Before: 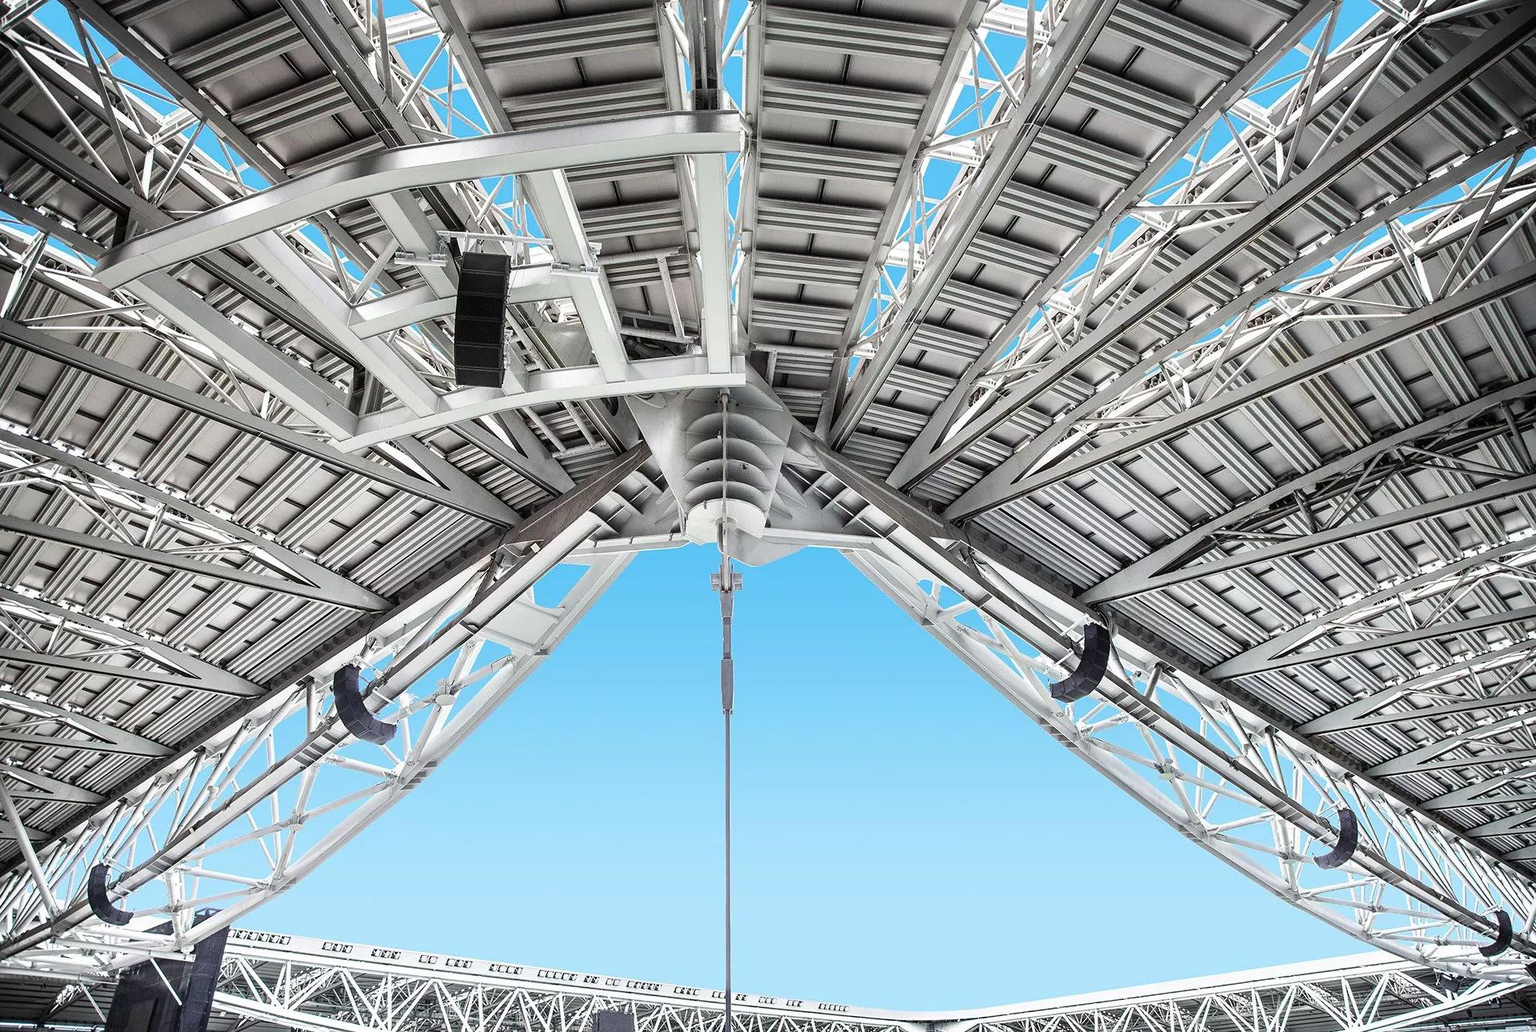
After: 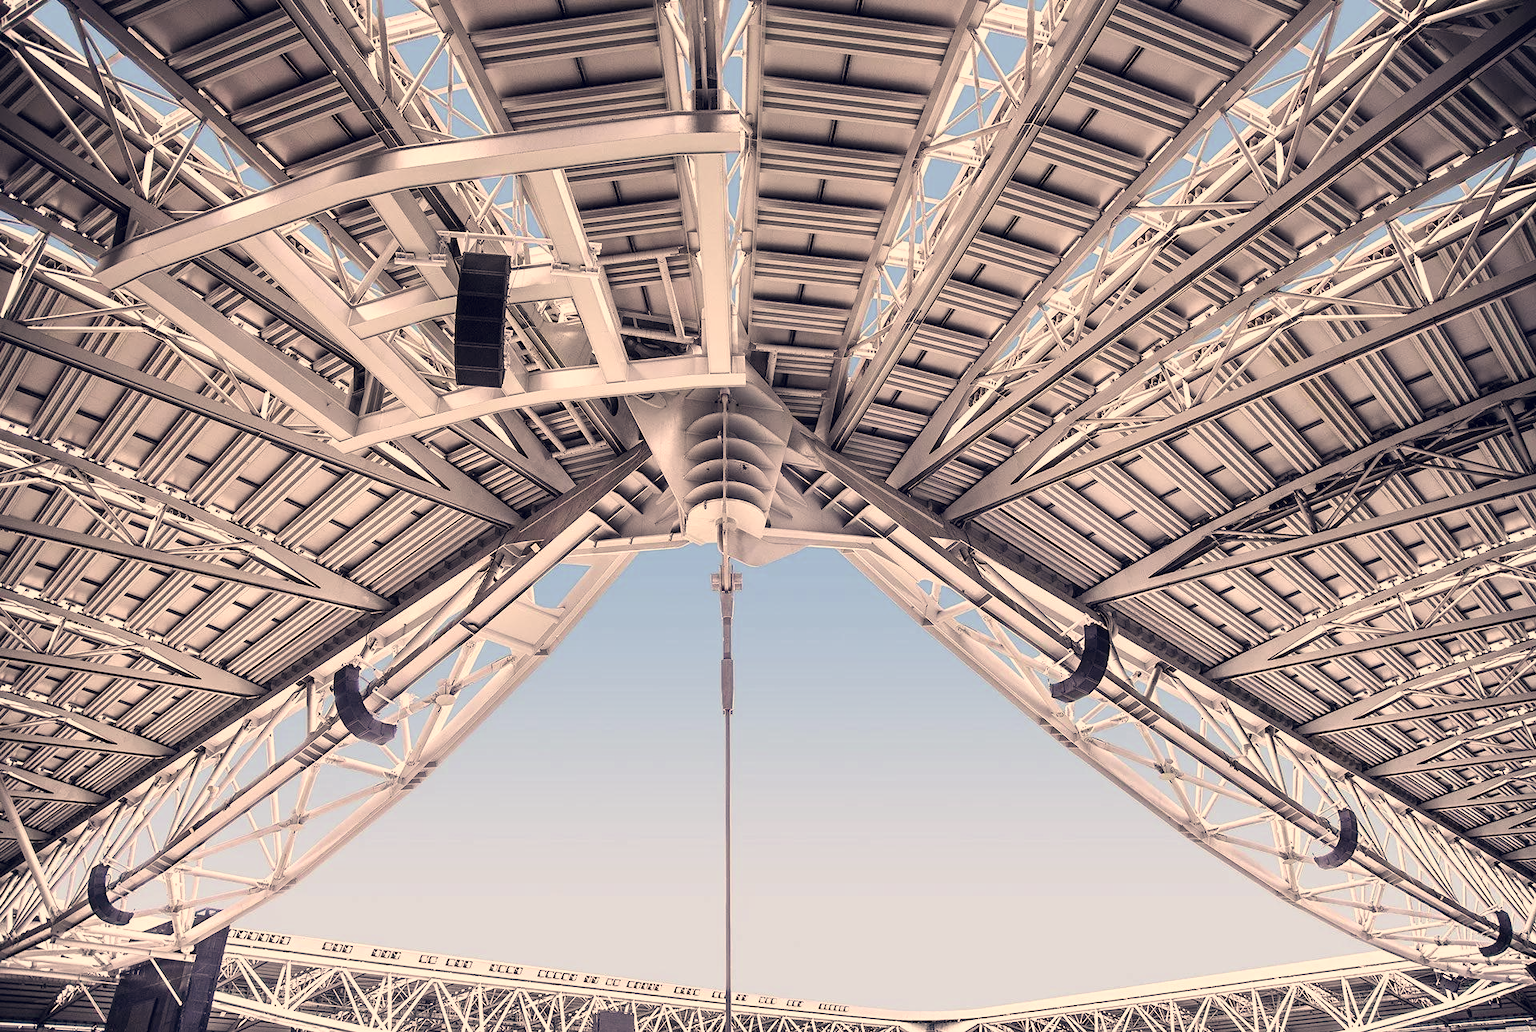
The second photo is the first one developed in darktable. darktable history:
color correction: highlights a* 19.76, highlights b* 28.27, shadows a* 3.3, shadows b* -16.82, saturation 0.719
